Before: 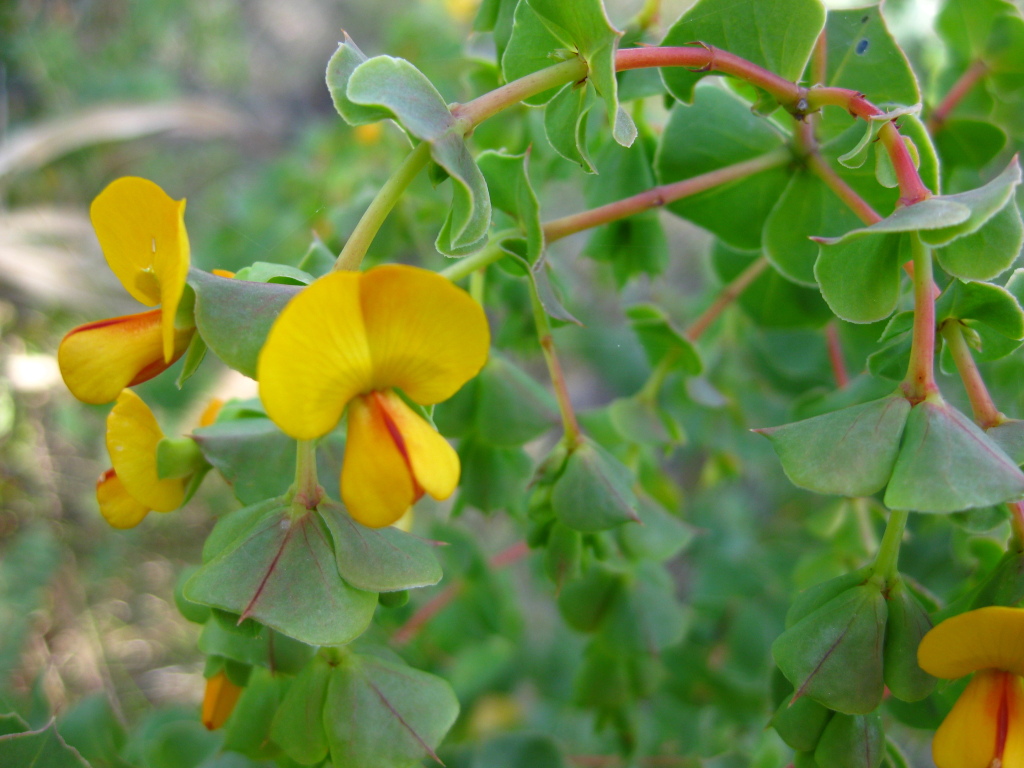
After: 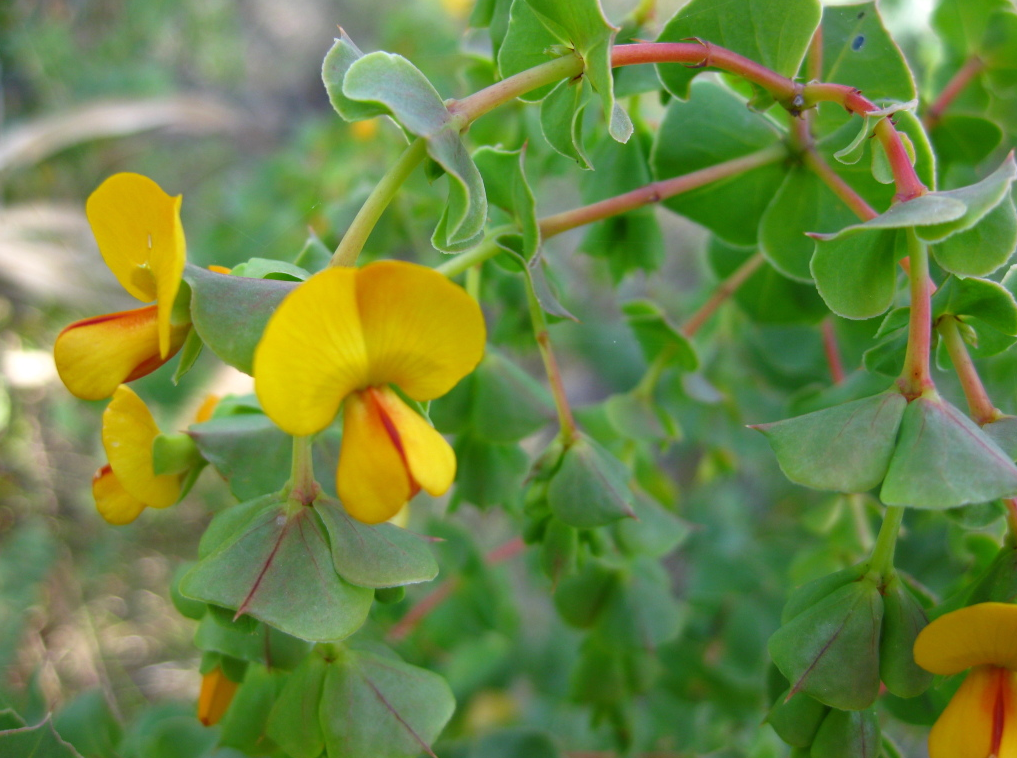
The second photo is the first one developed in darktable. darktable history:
crop: left 0.485%, top 0.599%, right 0.132%, bottom 0.599%
